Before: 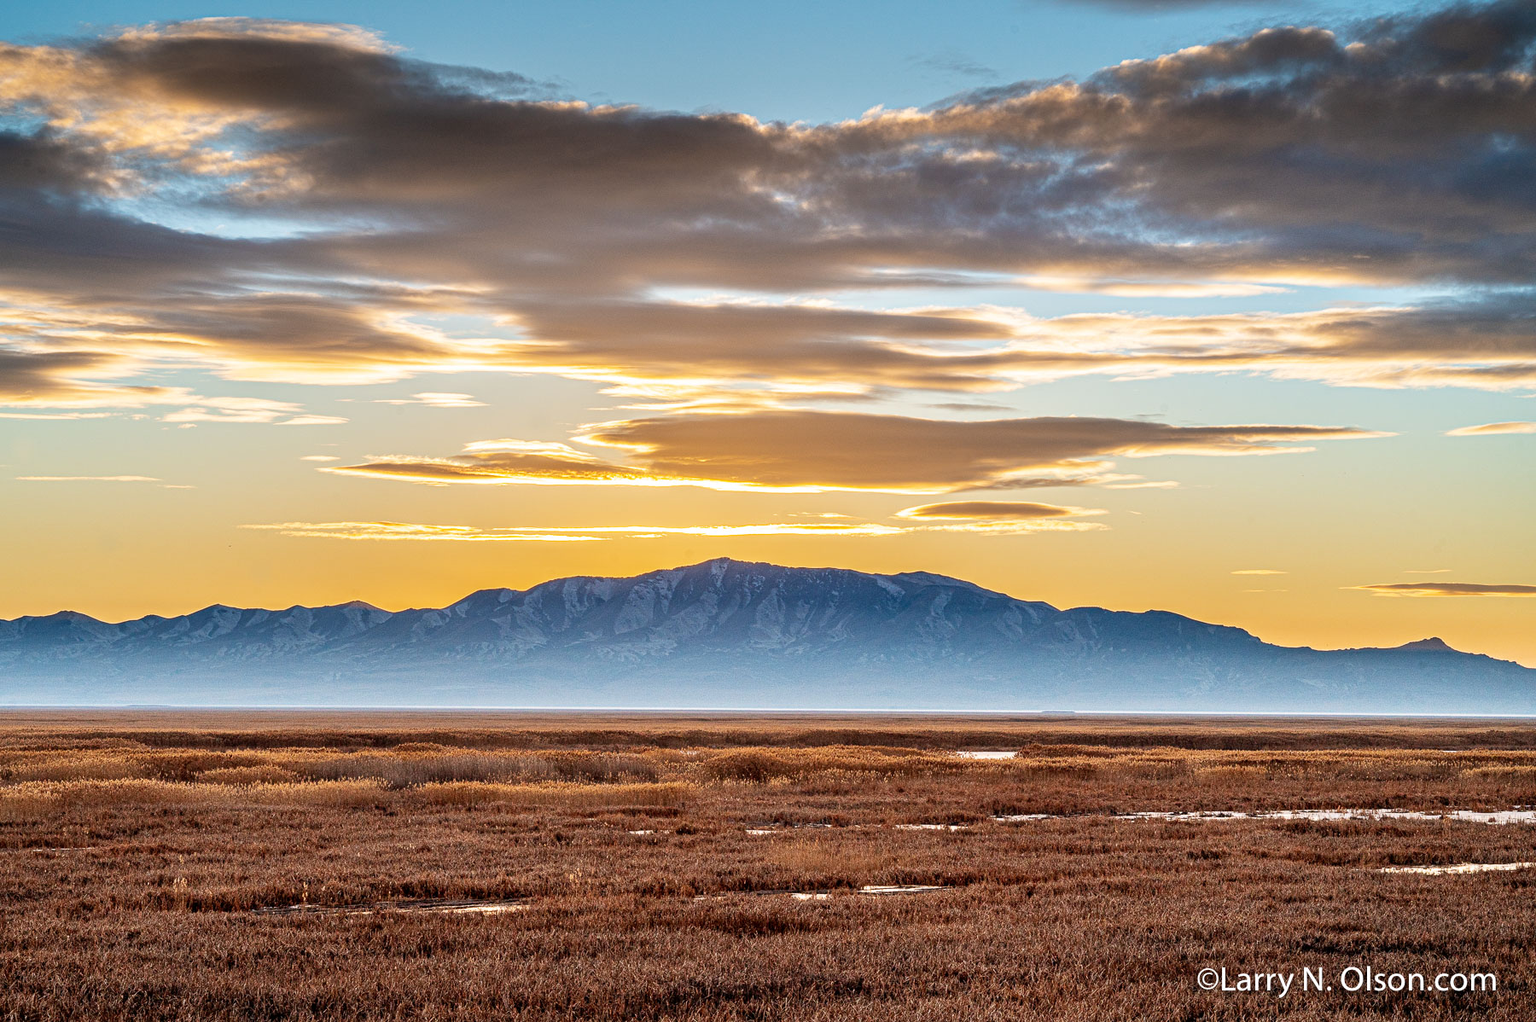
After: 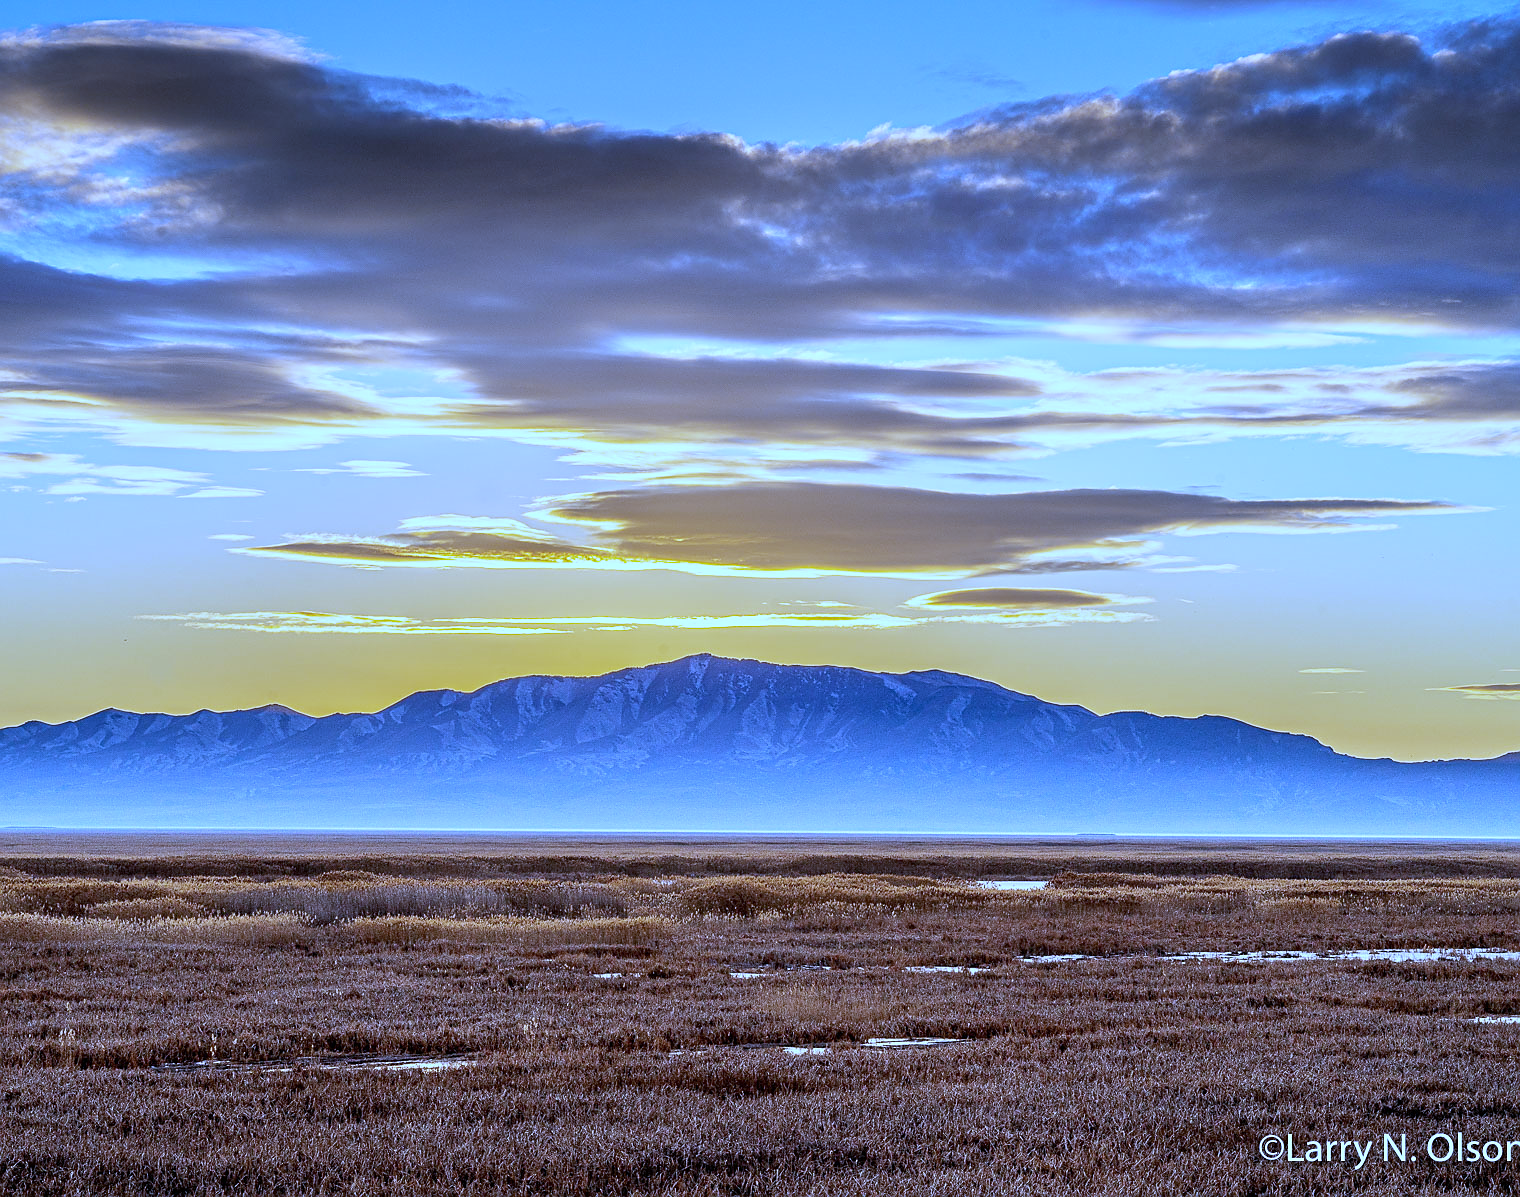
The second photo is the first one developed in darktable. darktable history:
white balance: red 0.766, blue 1.537
crop: left 8.026%, right 7.374%
sharpen: radius 1
